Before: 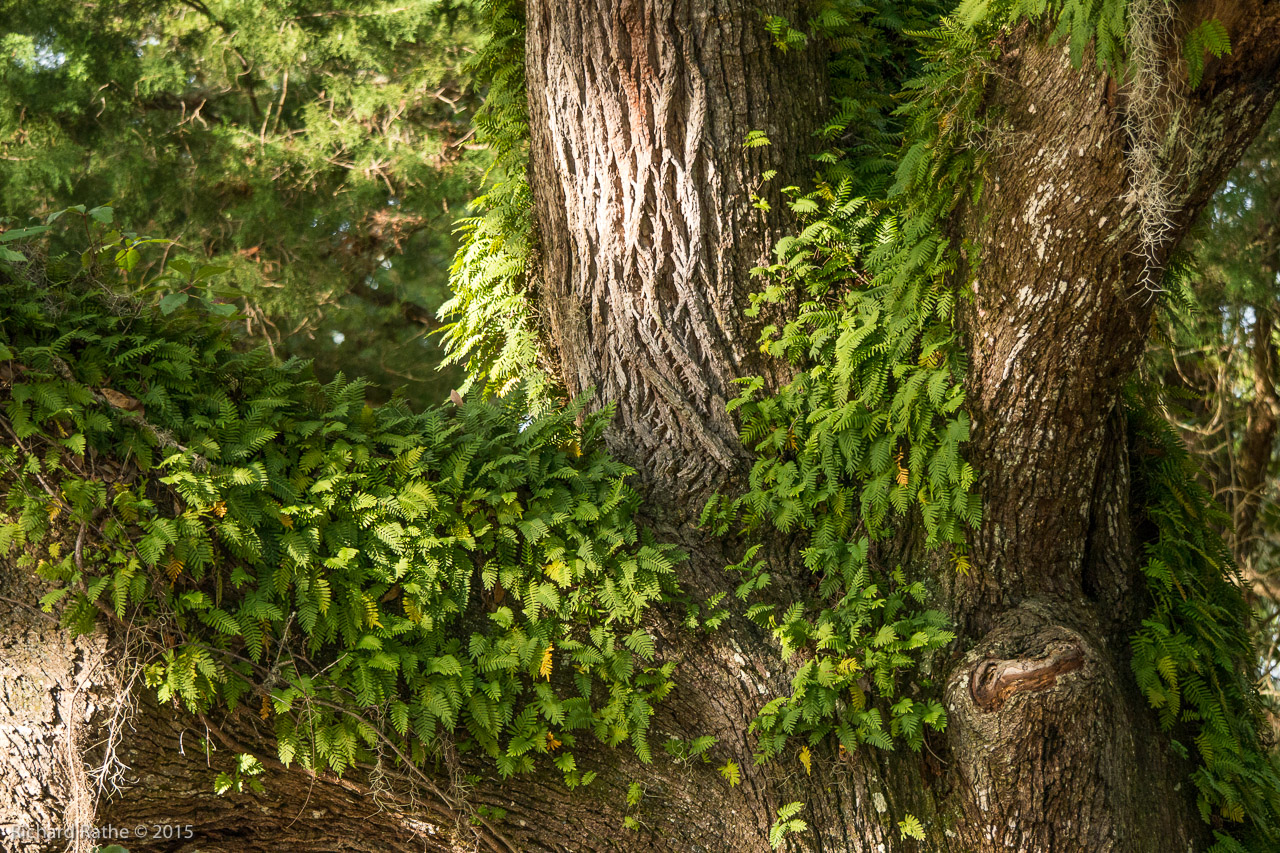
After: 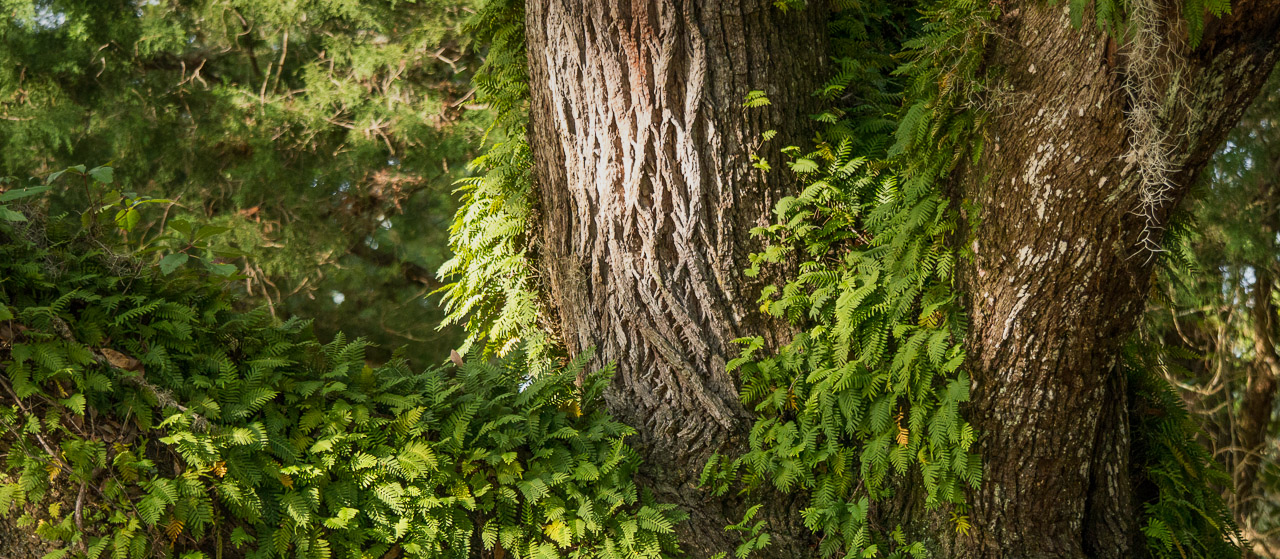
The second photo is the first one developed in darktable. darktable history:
crop and rotate: top 4.848%, bottom 29.503%
graduated density: on, module defaults
